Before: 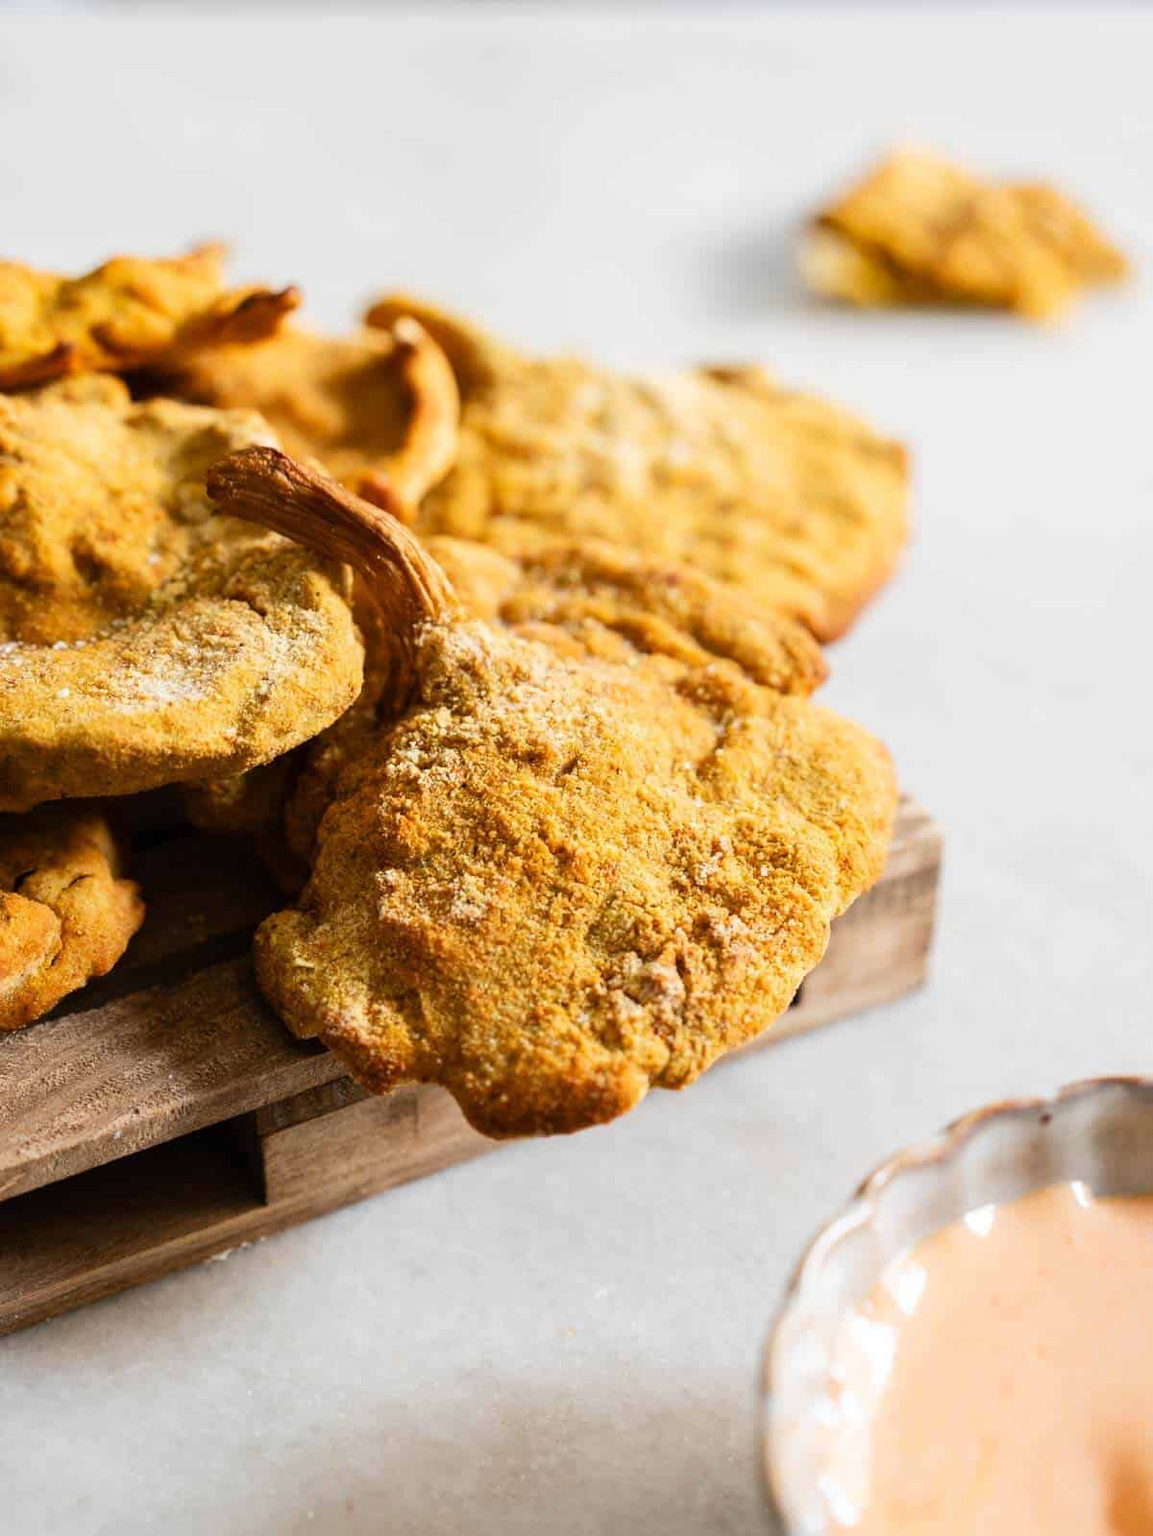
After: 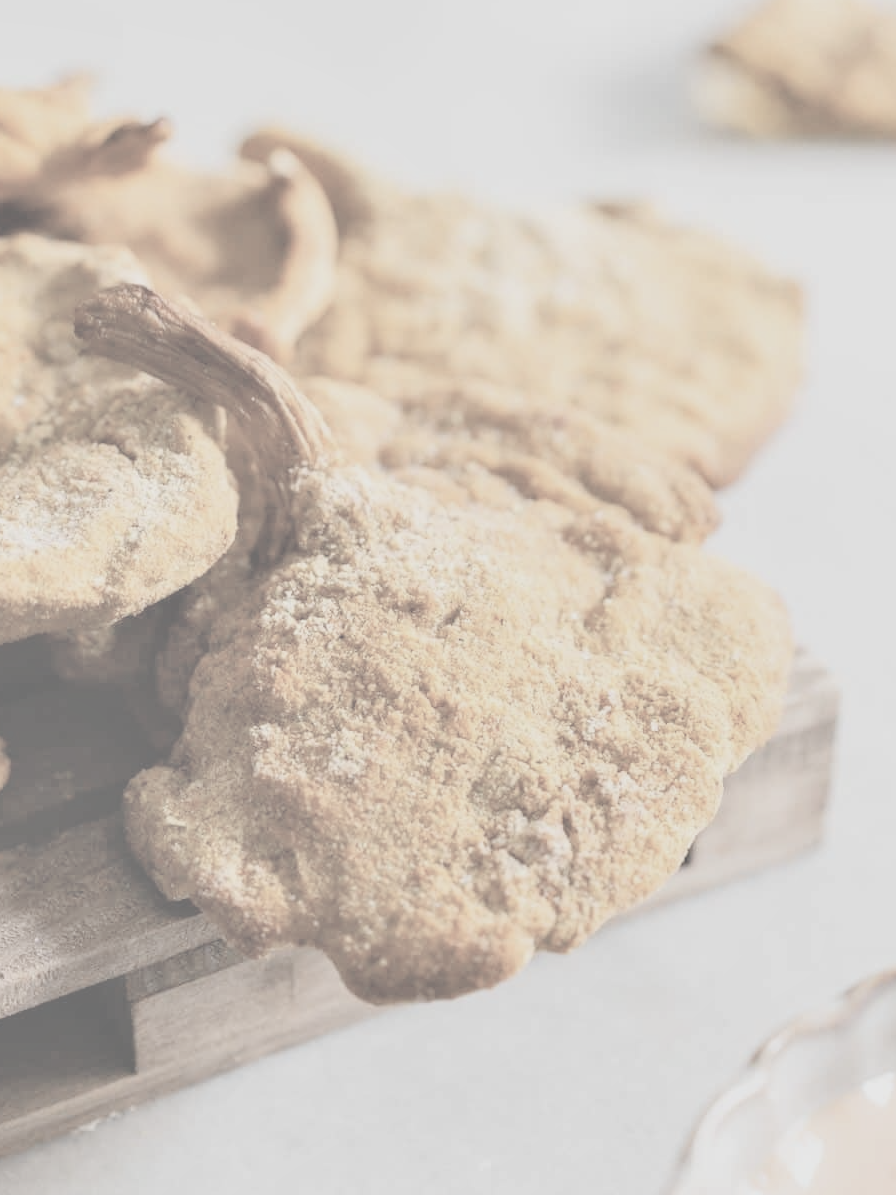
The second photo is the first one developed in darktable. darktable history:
shadows and highlights: shadows 29.61, highlights -30.47, low approximation 0.01, soften with gaussian
contrast brightness saturation: contrast -0.32, brightness 0.75, saturation -0.78
crop and rotate: left 11.831%, top 11.346%, right 13.429%, bottom 13.899%
